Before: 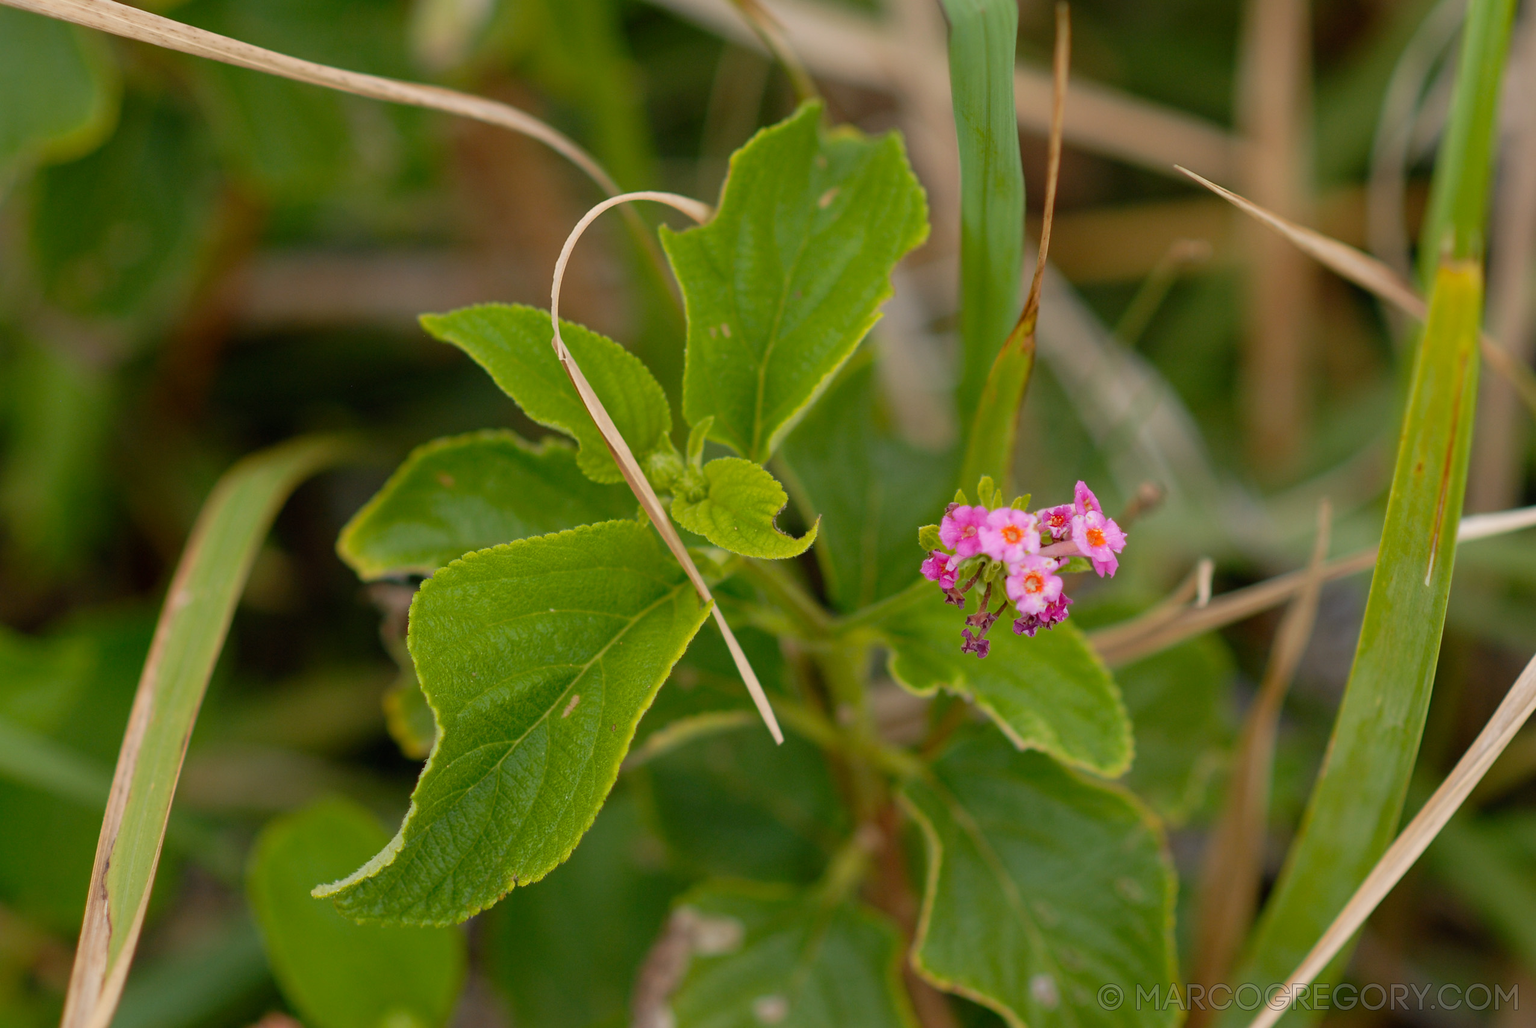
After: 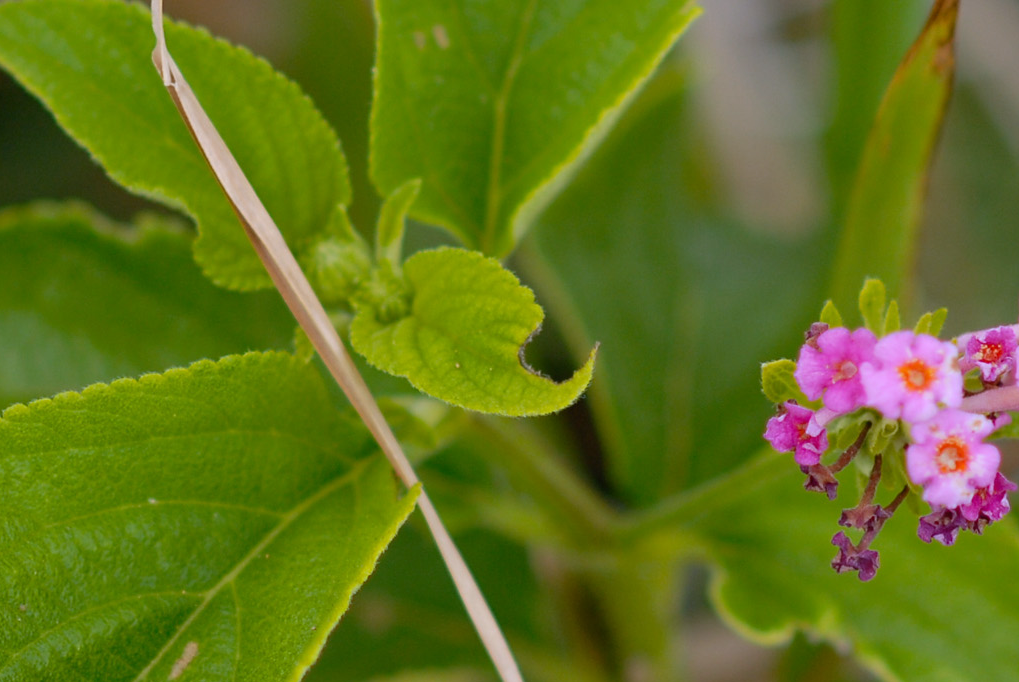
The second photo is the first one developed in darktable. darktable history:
white balance: red 0.967, blue 1.119, emerald 0.756
crop: left 30%, top 30%, right 30%, bottom 30%
